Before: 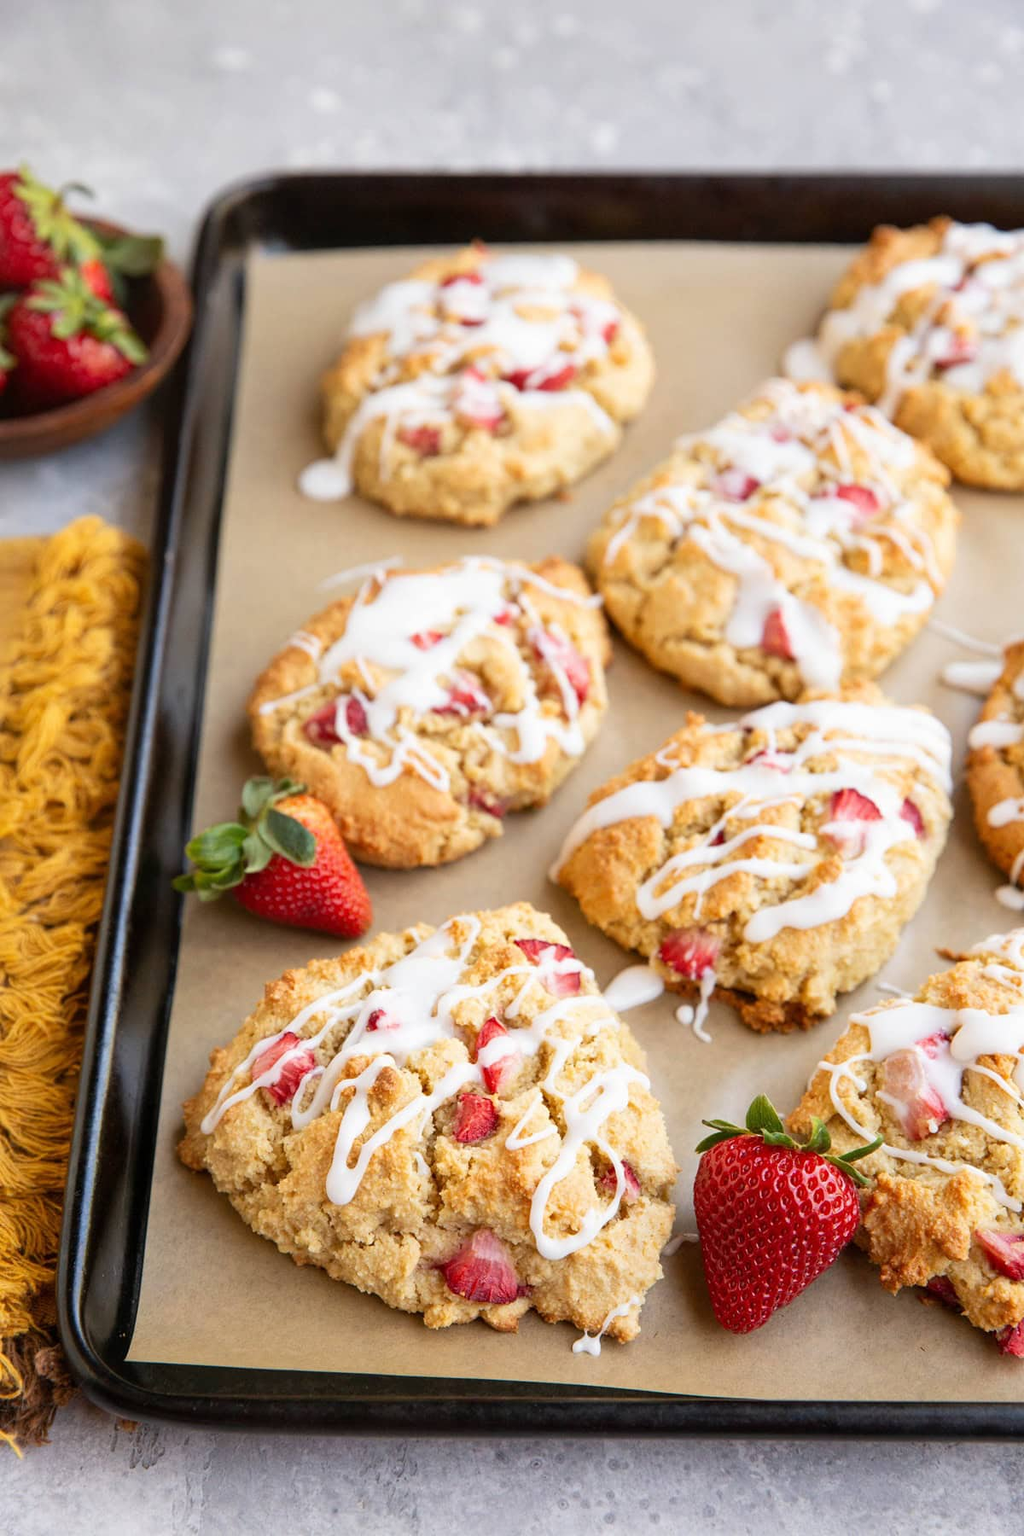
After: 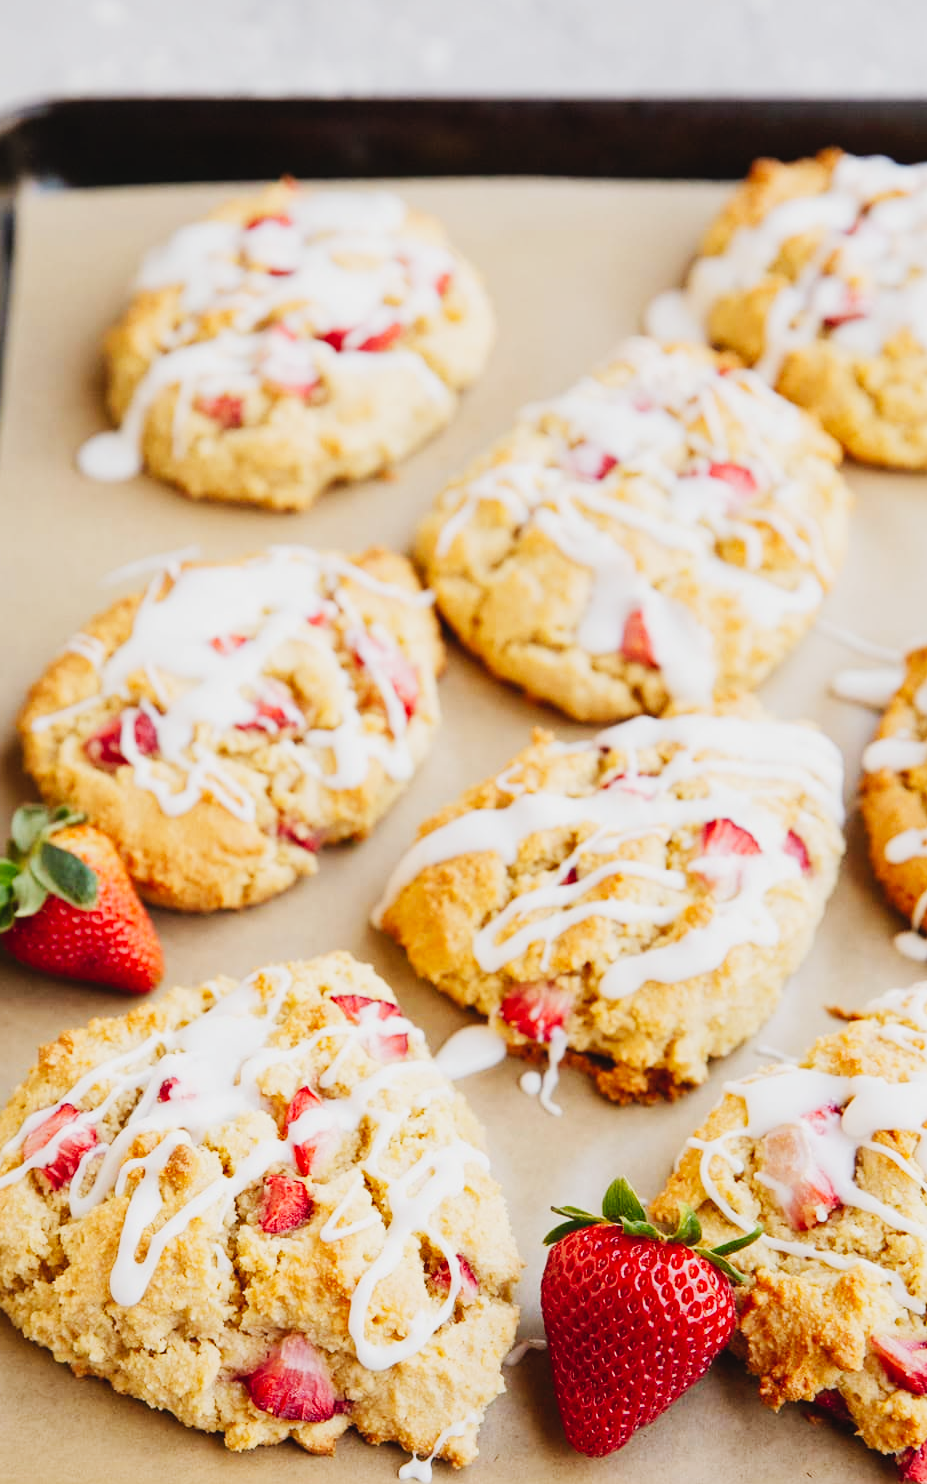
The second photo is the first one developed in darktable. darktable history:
tone curve: curves: ch0 [(0, 0.03) (0.113, 0.087) (0.207, 0.184) (0.515, 0.612) (0.712, 0.793) (1, 0.946)]; ch1 [(0, 0) (0.172, 0.123) (0.317, 0.279) (0.407, 0.401) (0.476, 0.482) (0.505, 0.499) (0.534, 0.534) (0.632, 0.645) (0.726, 0.745) (1, 1)]; ch2 [(0, 0) (0.411, 0.424) (0.505, 0.505) (0.521, 0.524) (0.541, 0.569) (0.65, 0.699) (1, 1)], preserve colors none
crop: left 22.701%, top 5.906%, bottom 11.641%
